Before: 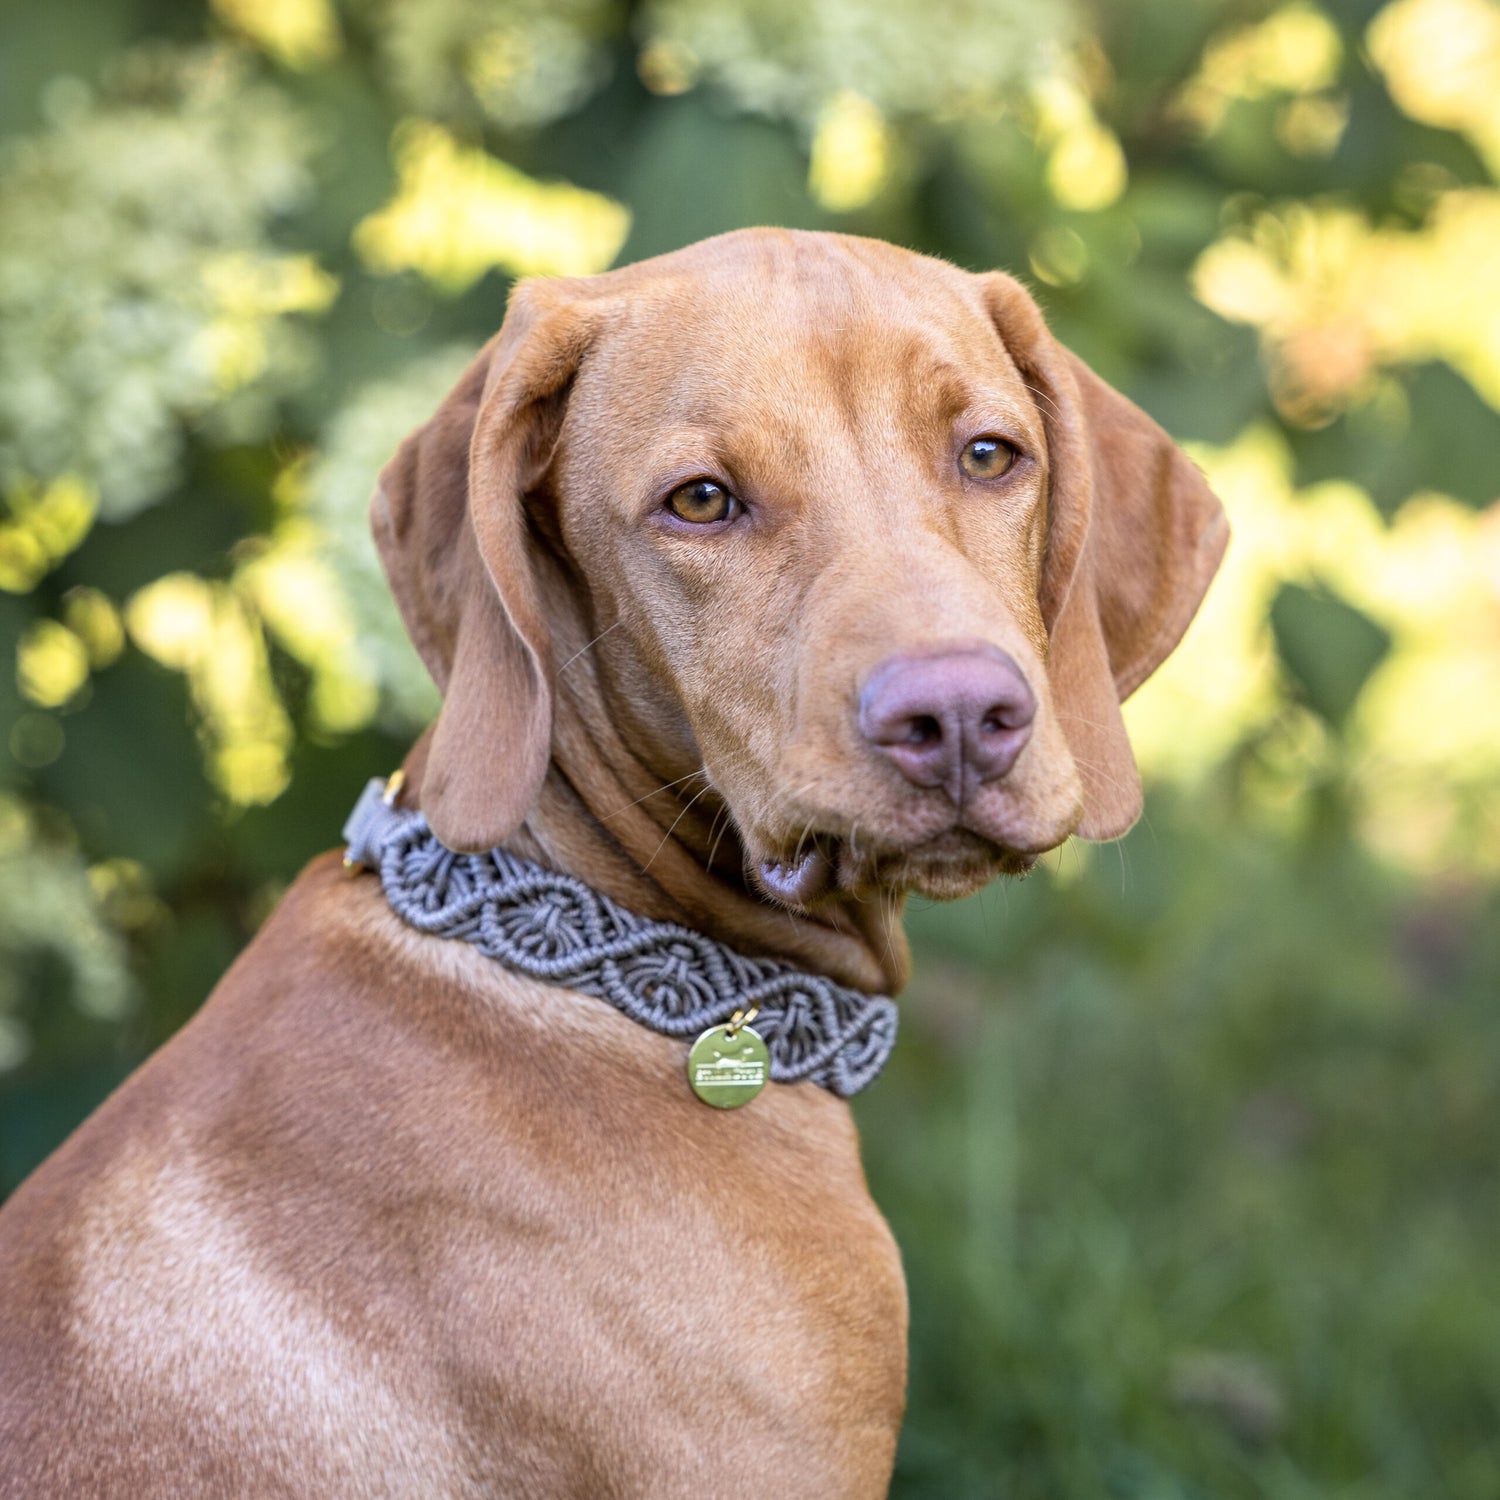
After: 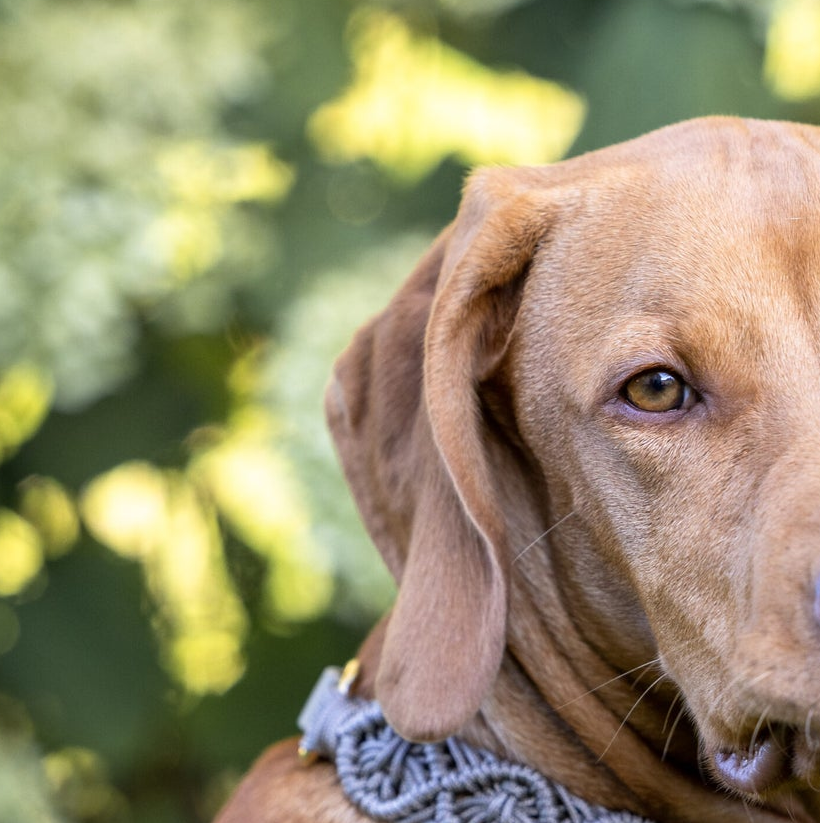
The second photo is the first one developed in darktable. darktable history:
crop and rotate: left 3.047%, top 7.509%, right 42.236%, bottom 37.598%
white balance: emerald 1
